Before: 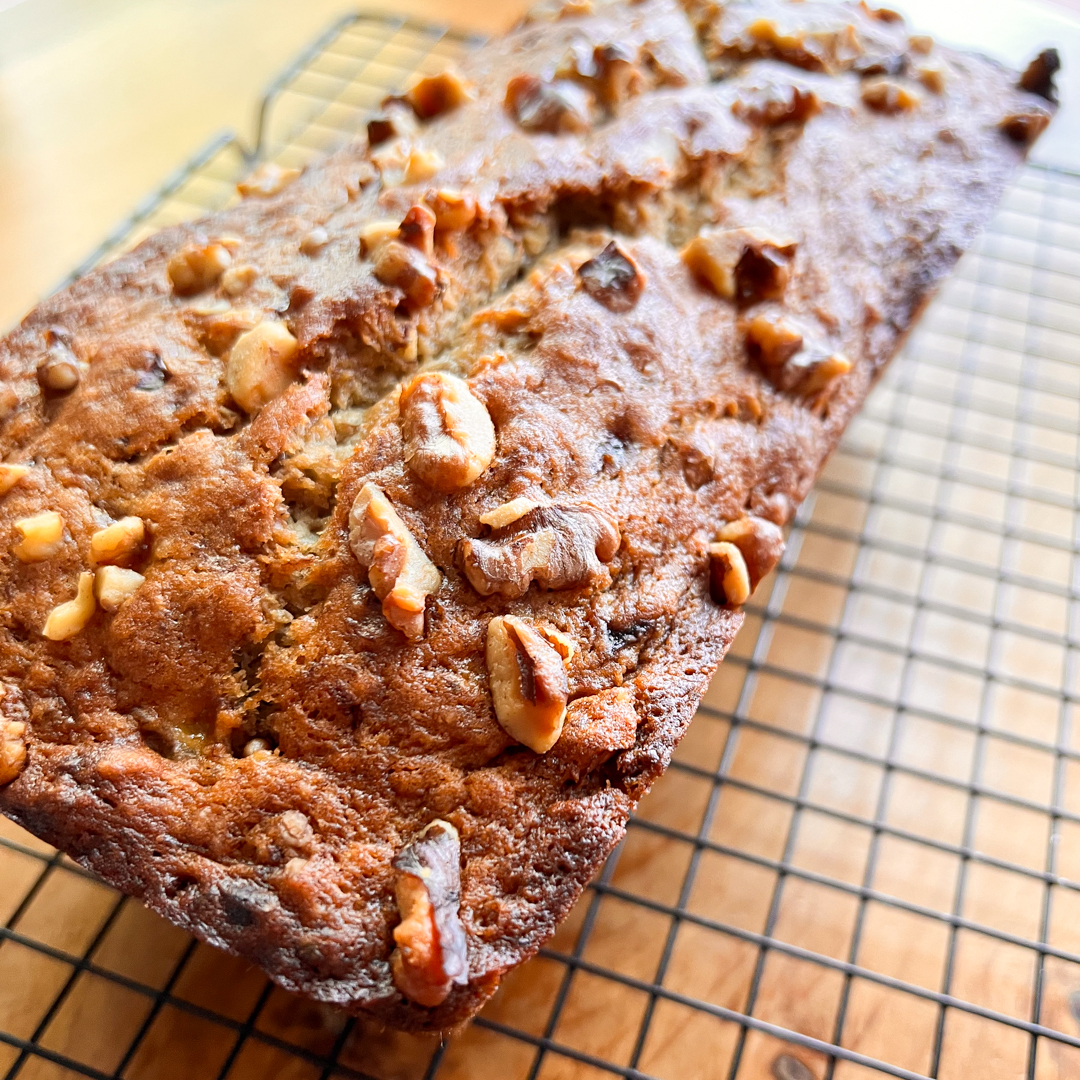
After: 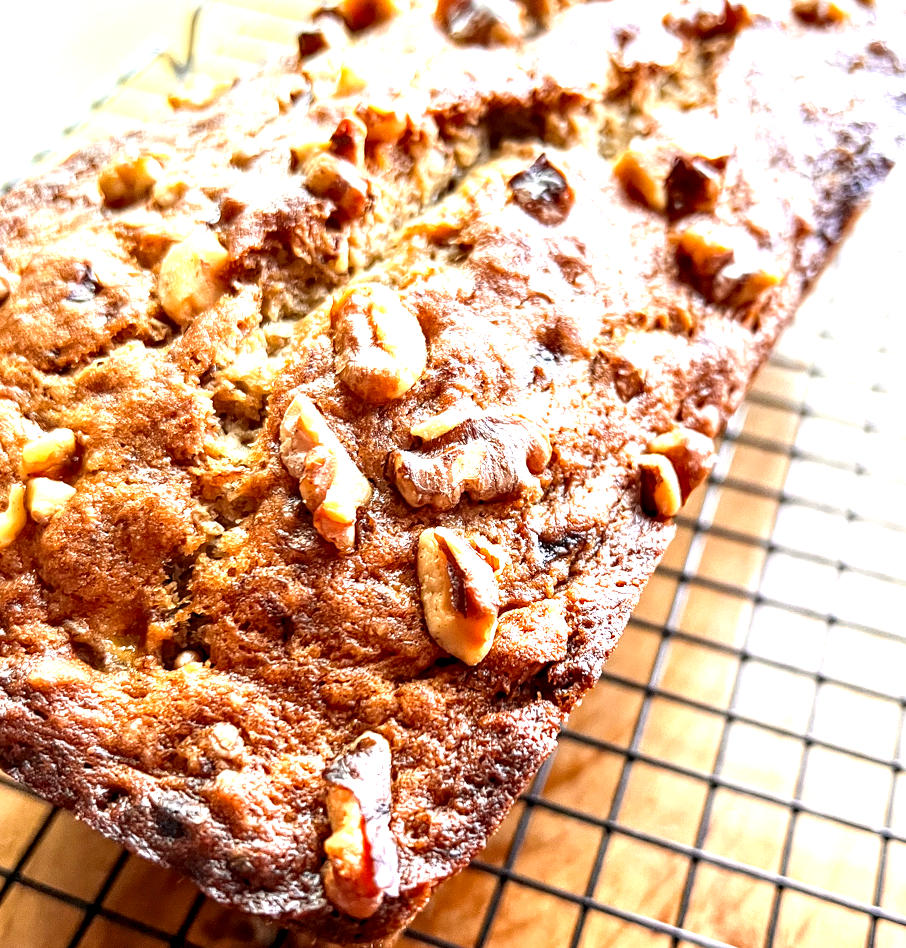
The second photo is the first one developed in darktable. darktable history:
crop: left 6.408%, top 8.204%, right 9.539%, bottom 3.987%
local contrast: highlights 60%, shadows 61%, detail 160%
exposure: black level correction 0, exposure 1 EV, compensate highlight preservation false
haze removal: compatibility mode true
